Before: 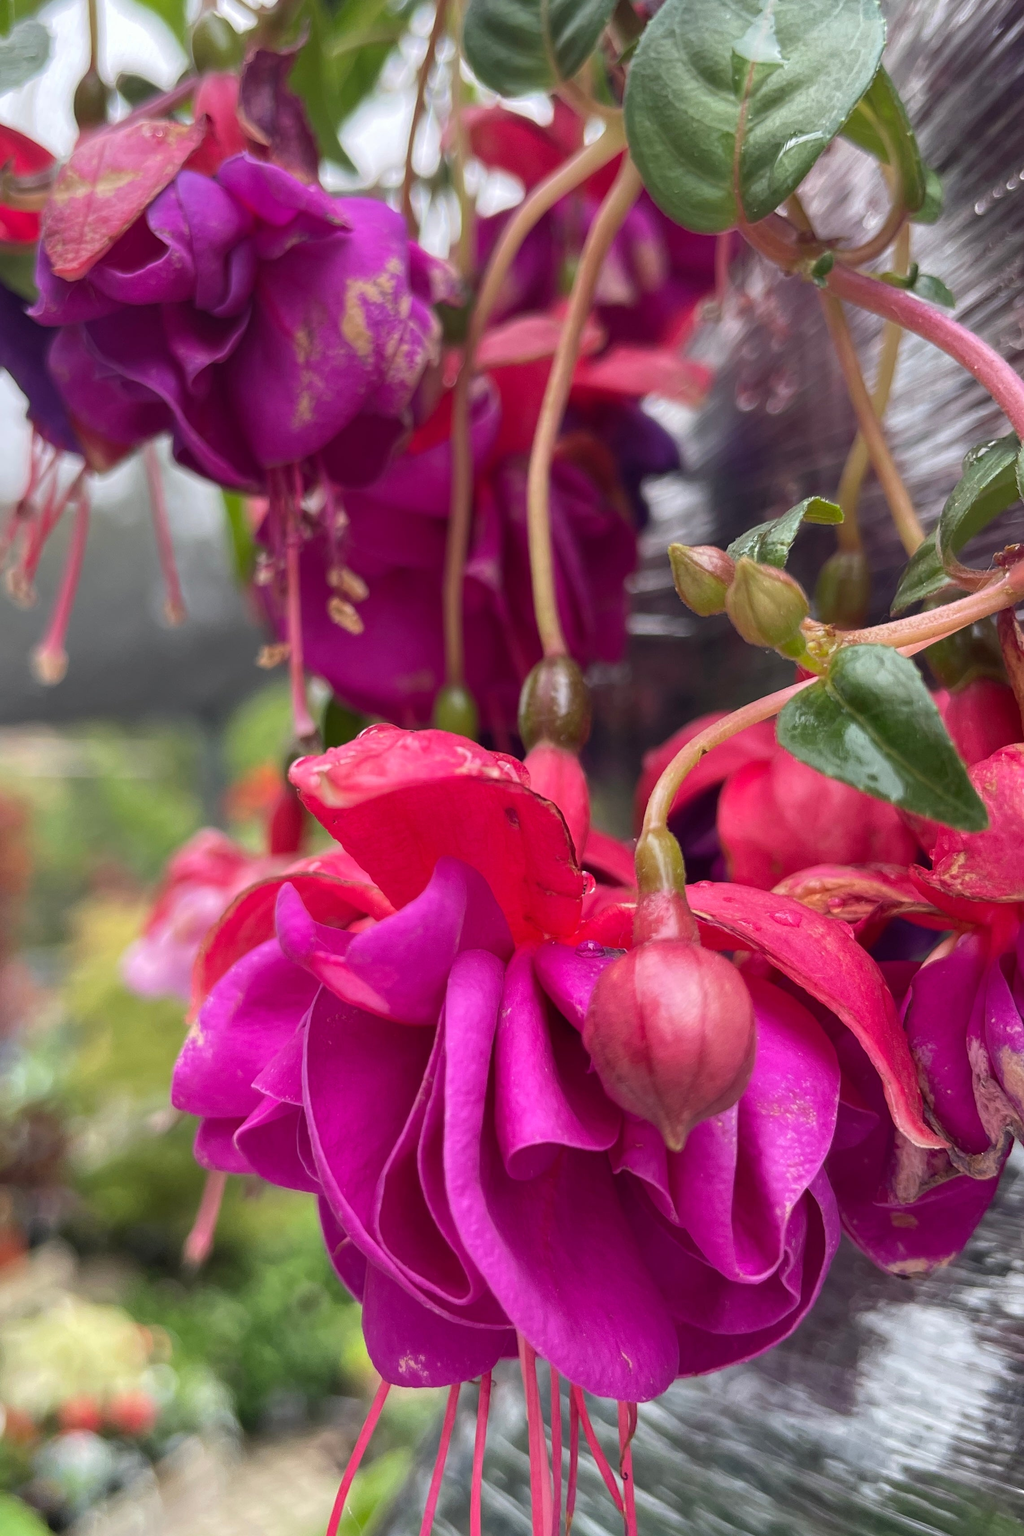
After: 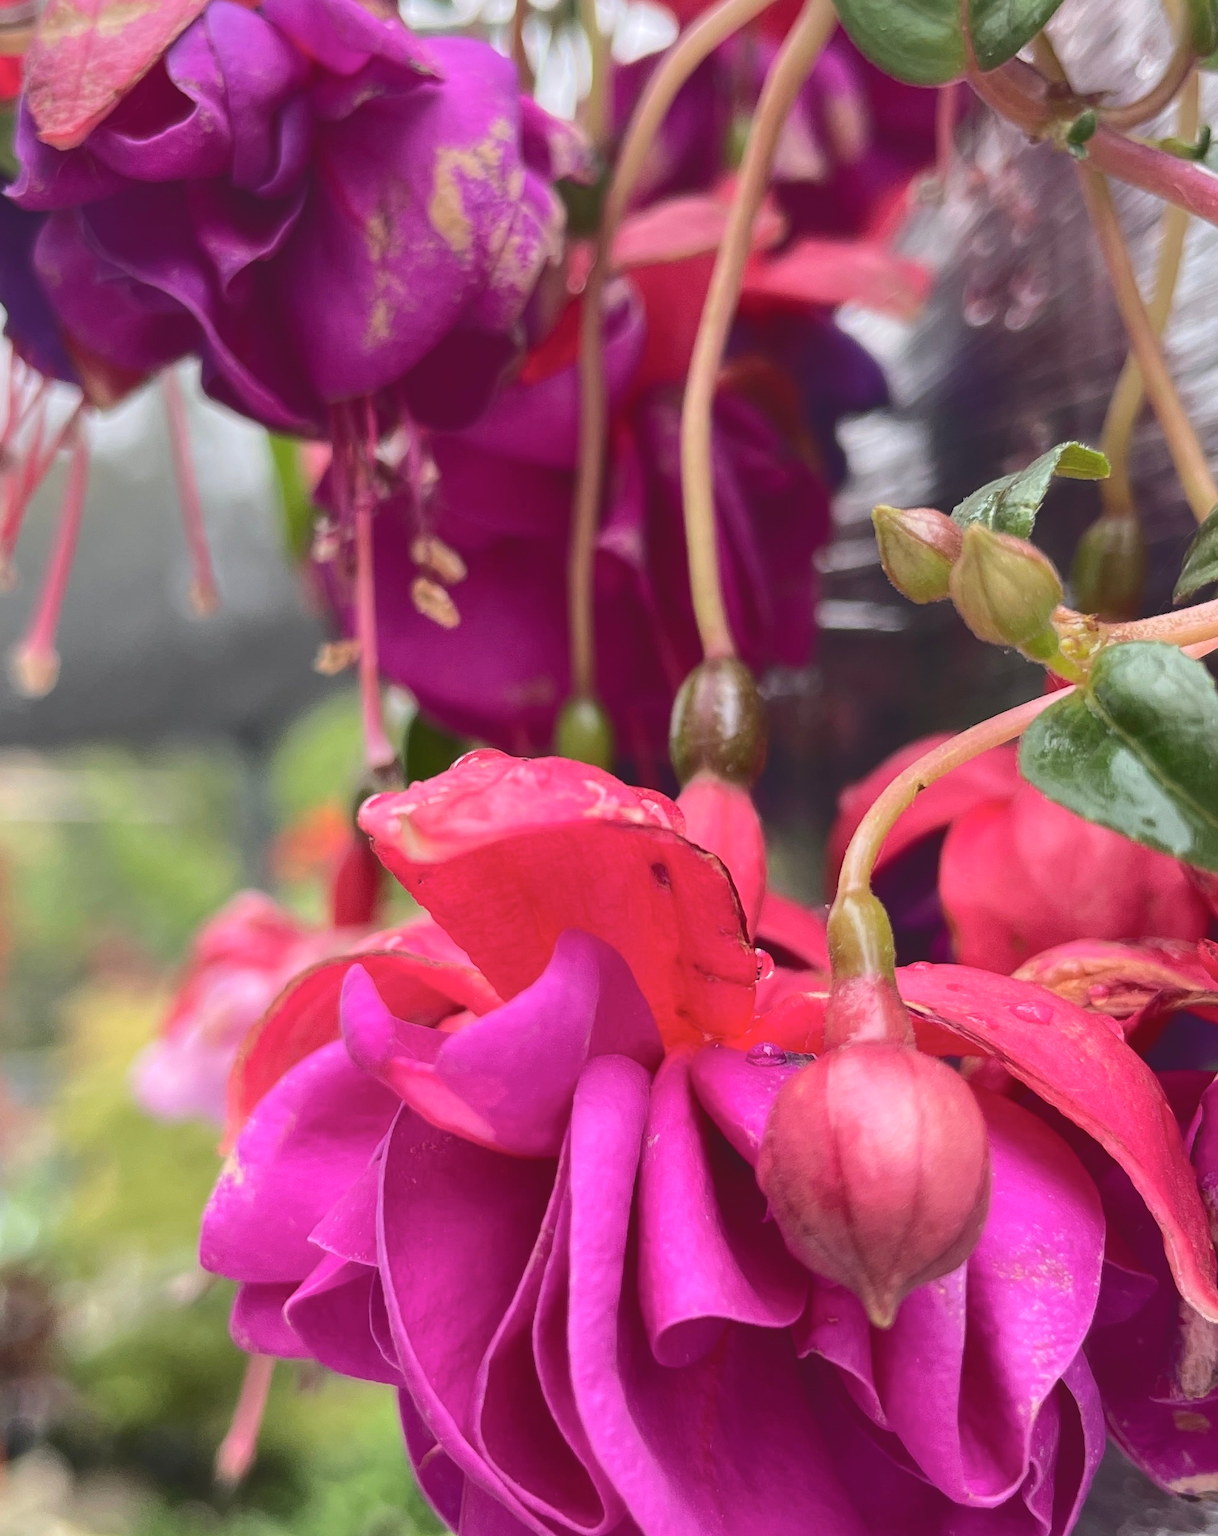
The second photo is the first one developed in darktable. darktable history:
crop and rotate: left 2.393%, top 11.111%, right 9.655%, bottom 15.025%
tone curve: curves: ch0 [(0, 0) (0.003, 0.139) (0.011, 0.14) (0.025, 0.138) (0.044, 0.14) (0.069, 0.149) (0.1, 0.161) (0.136, 0.179) (0.177, 0.203) (0.224, 0.245) (0.277, 0.302) (0.335, 0.382) (0.399, 0.461) (0.468, 0.546) (0.543, 0.614) (0.623, 0.687) (0.709, 0.758) (0.801, 0.84) (0.898, 0.912) (1, 1)], color space Lab, independent channels, preserve colors none
